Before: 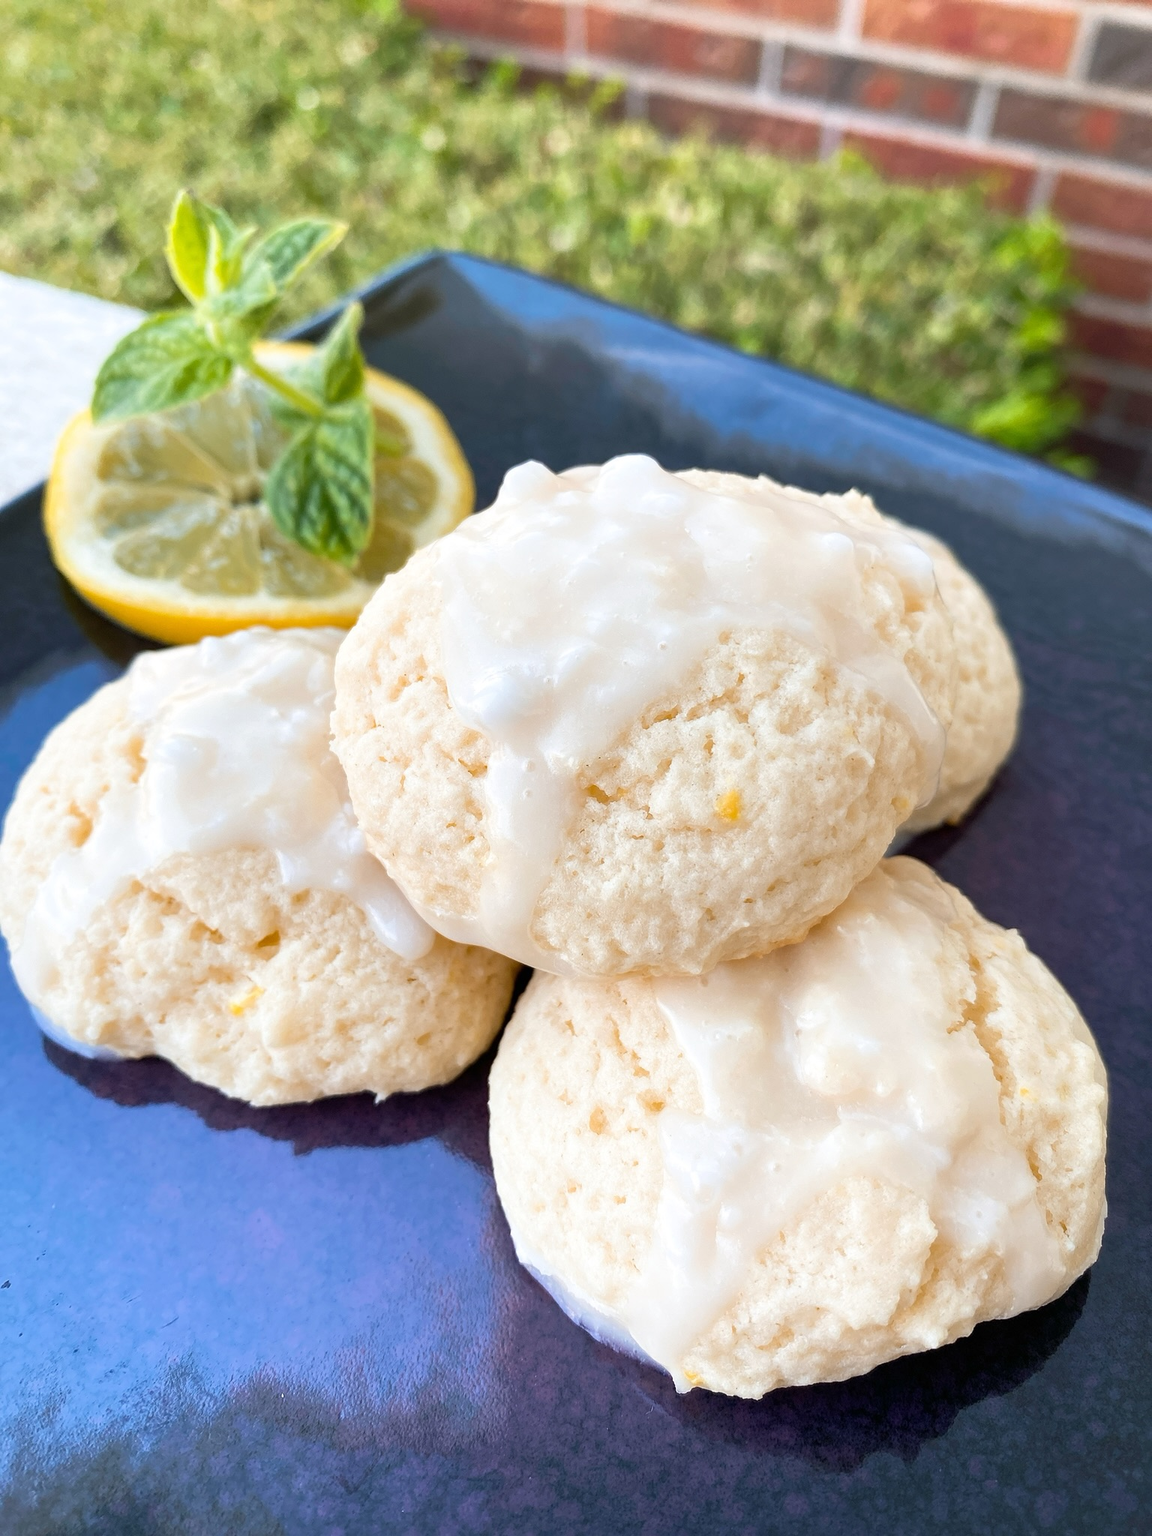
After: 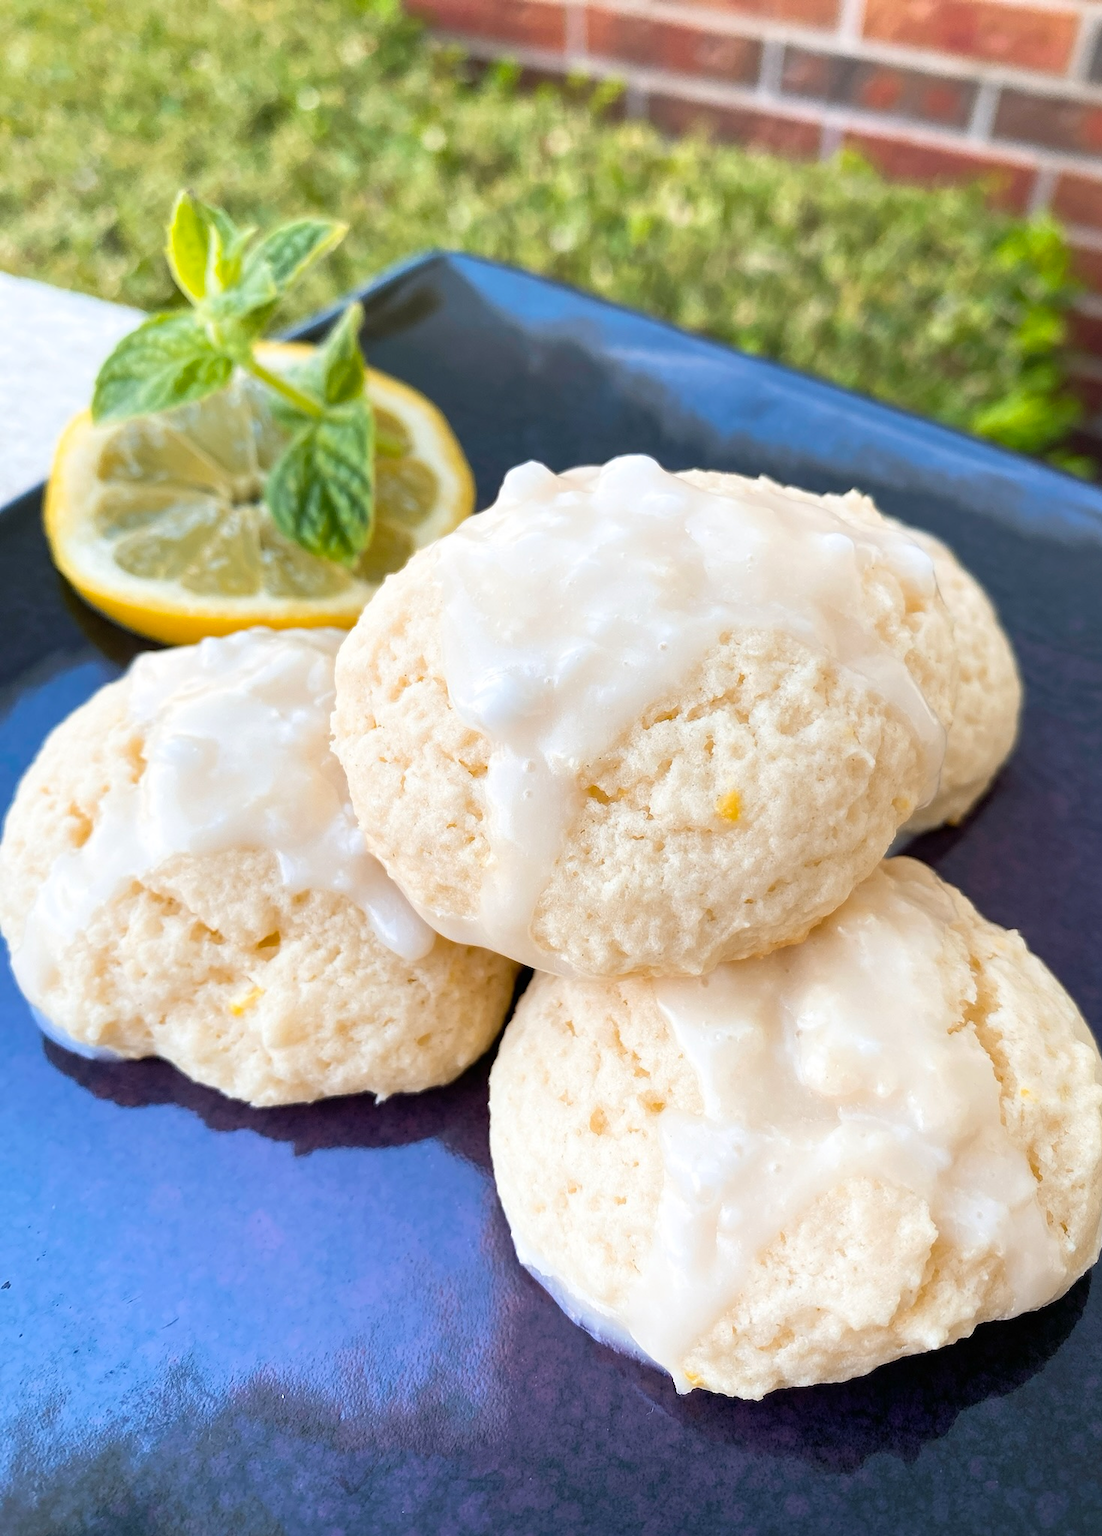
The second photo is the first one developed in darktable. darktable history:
crop: right 4.32%, bottom 0.028%
color balance rgb: perceptual saturation grading › global saturation 0.066%, global vibrance 20%
